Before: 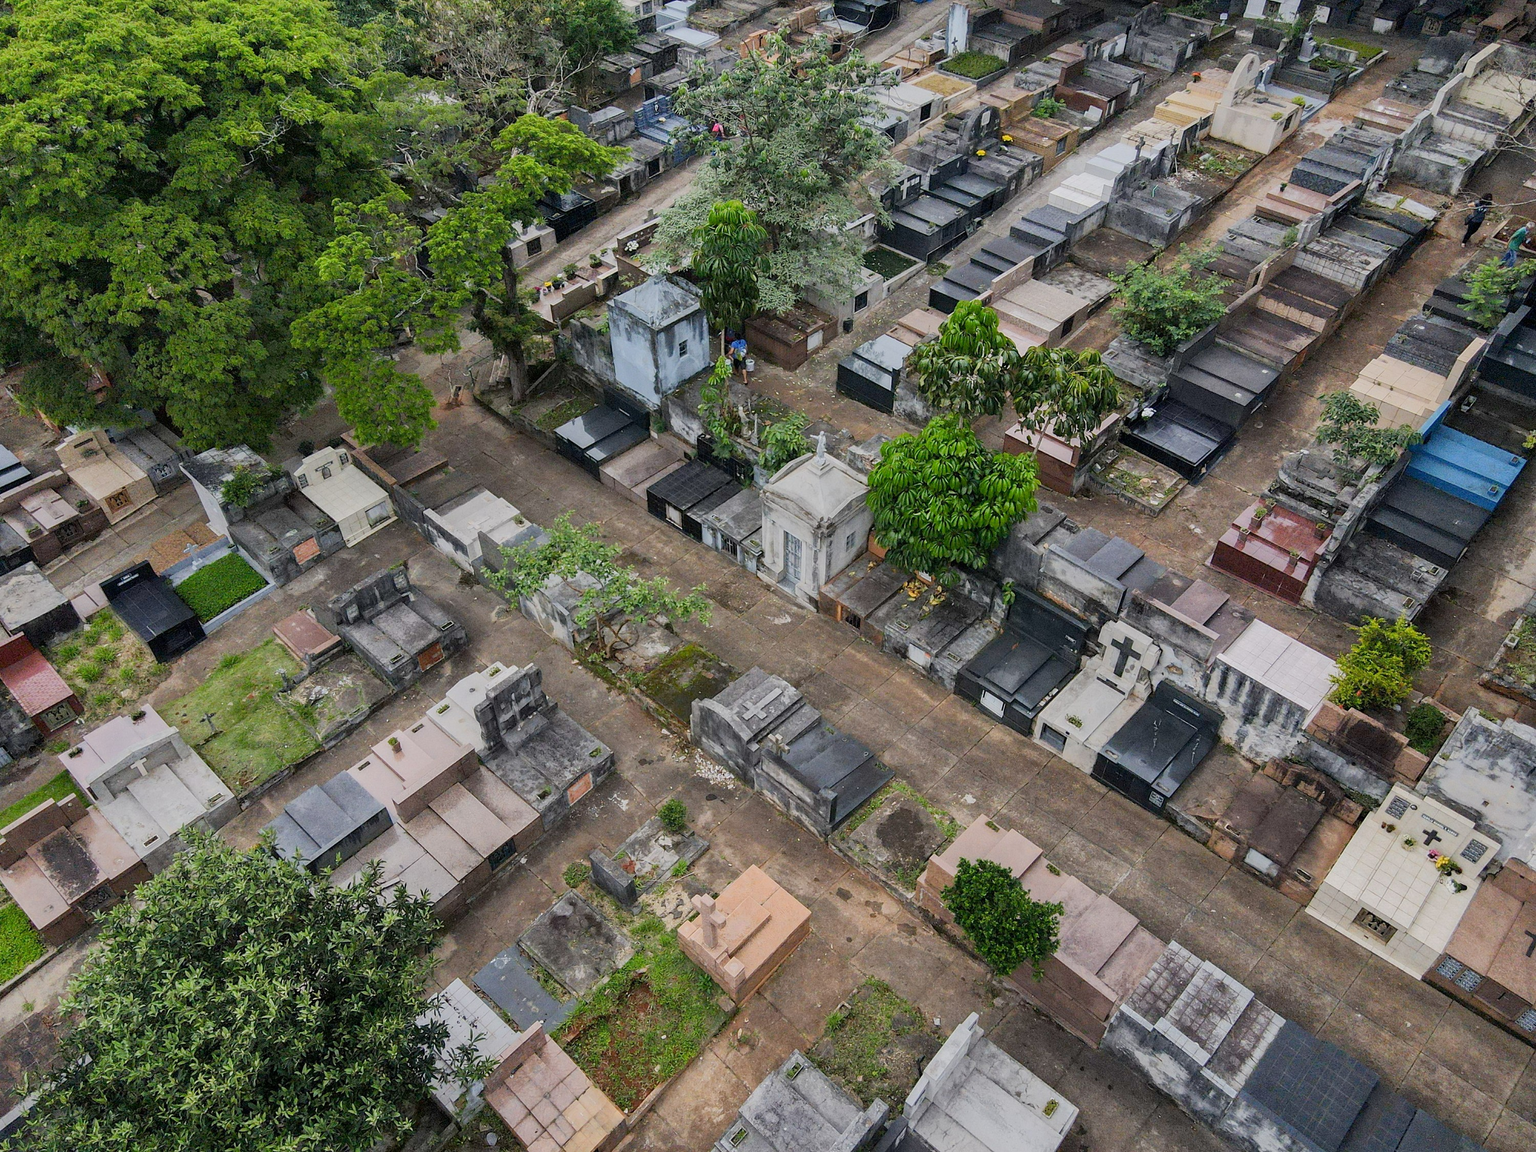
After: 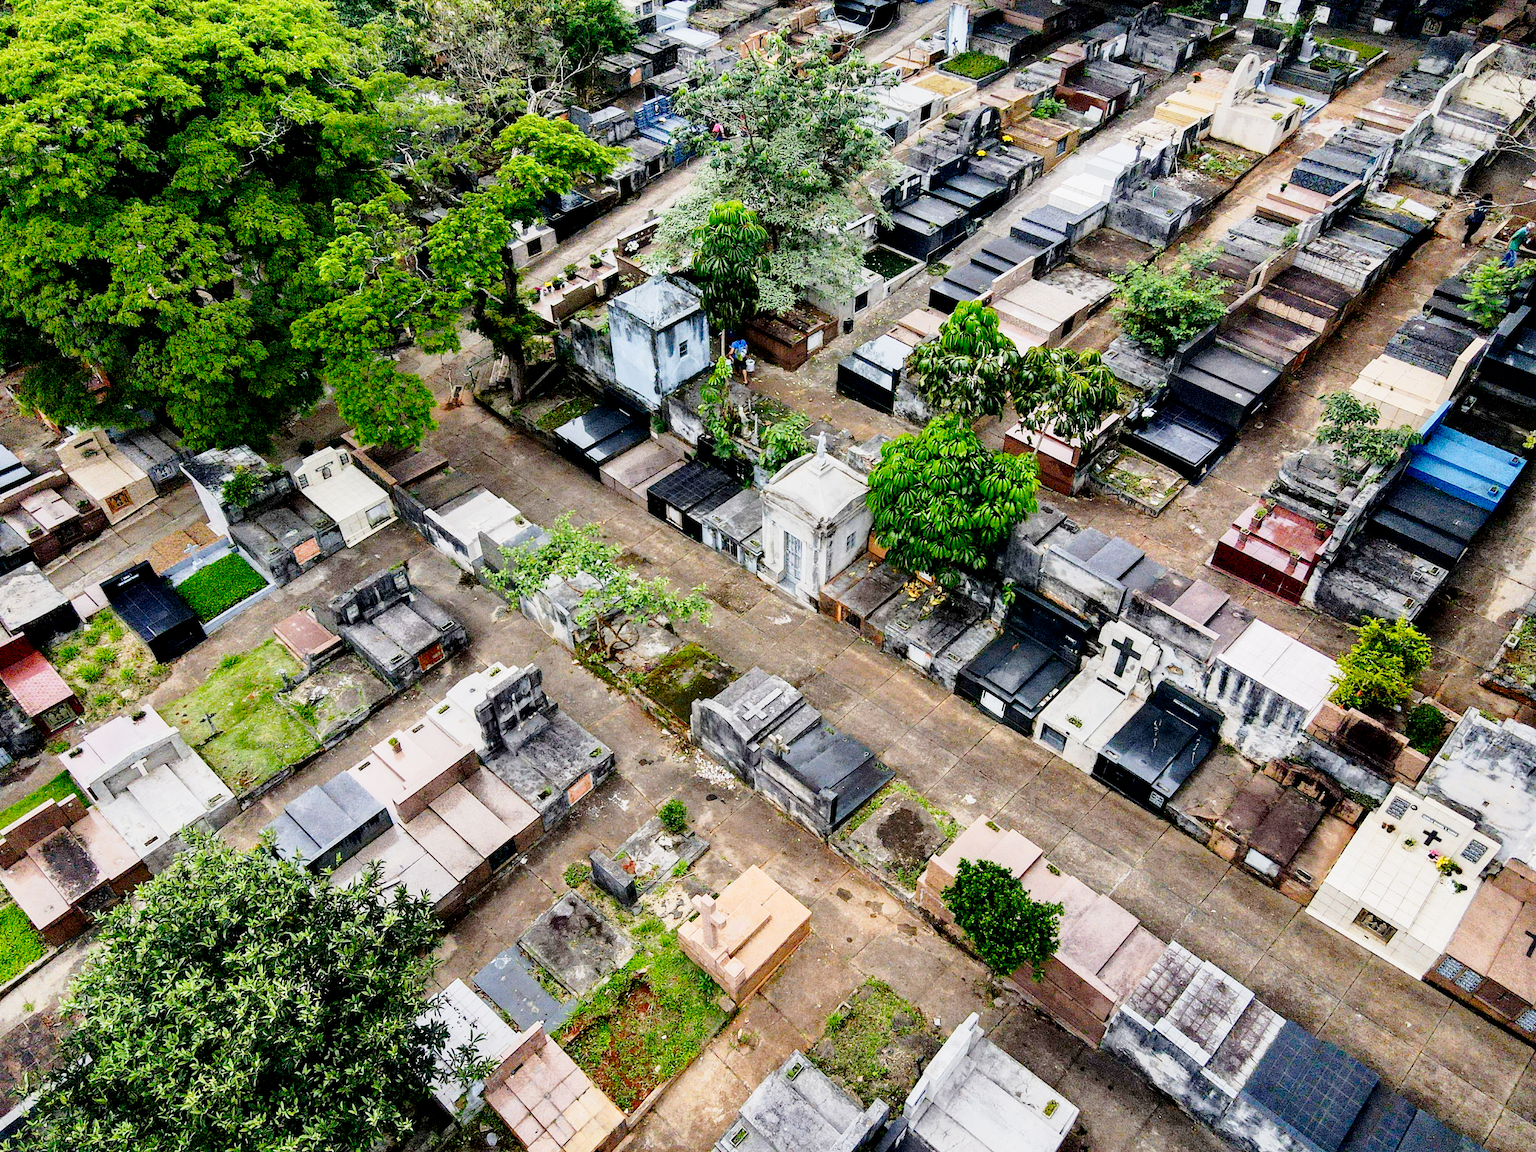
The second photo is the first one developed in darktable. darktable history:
exposure: black level correction 0.024, exposure 0.185 EV, compensate highlight preservation false
base curve: curves: ch0 [(0, 0) (0.028, 0.03) (0.121, 0.232) (0.46, 0.748) (0.859, 0.968) (1, 1)], preserve colors none
